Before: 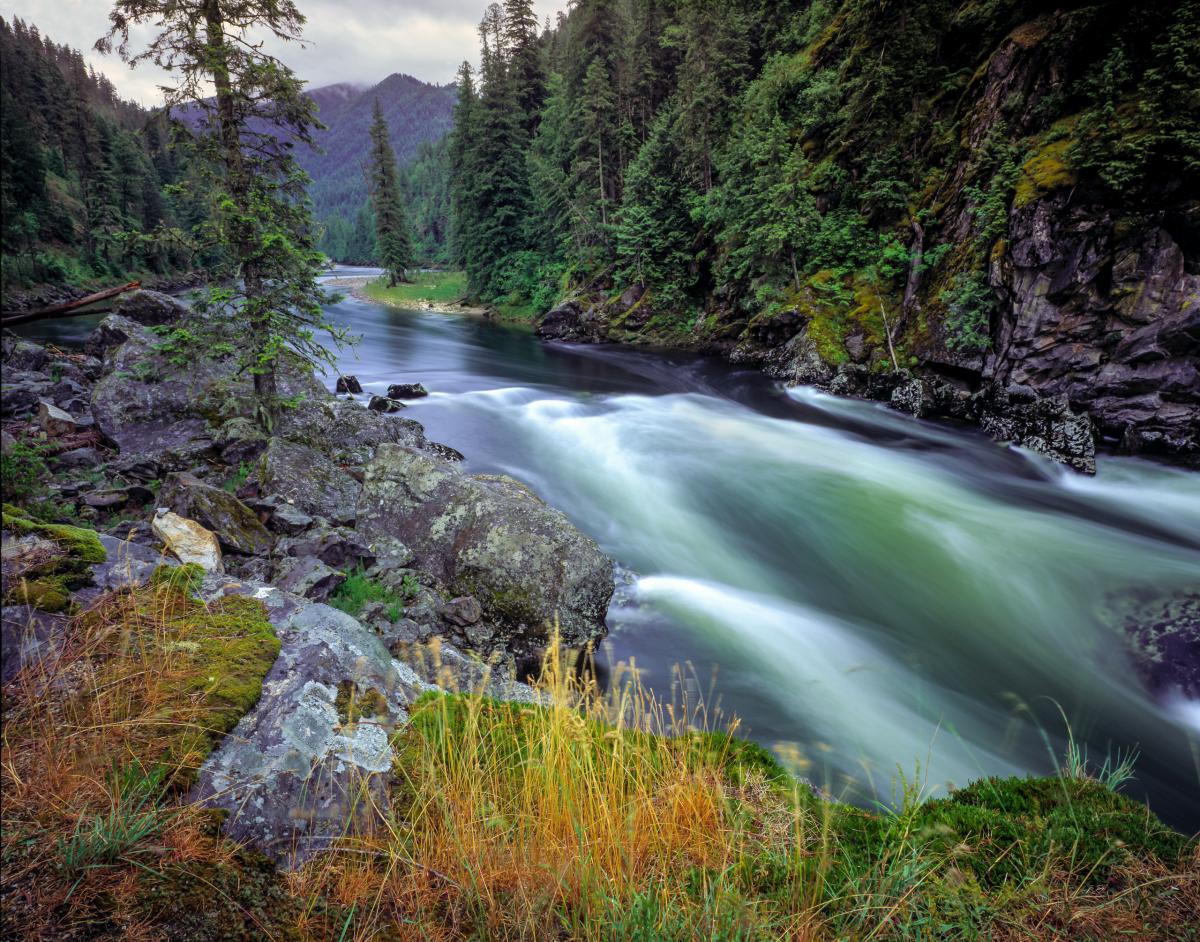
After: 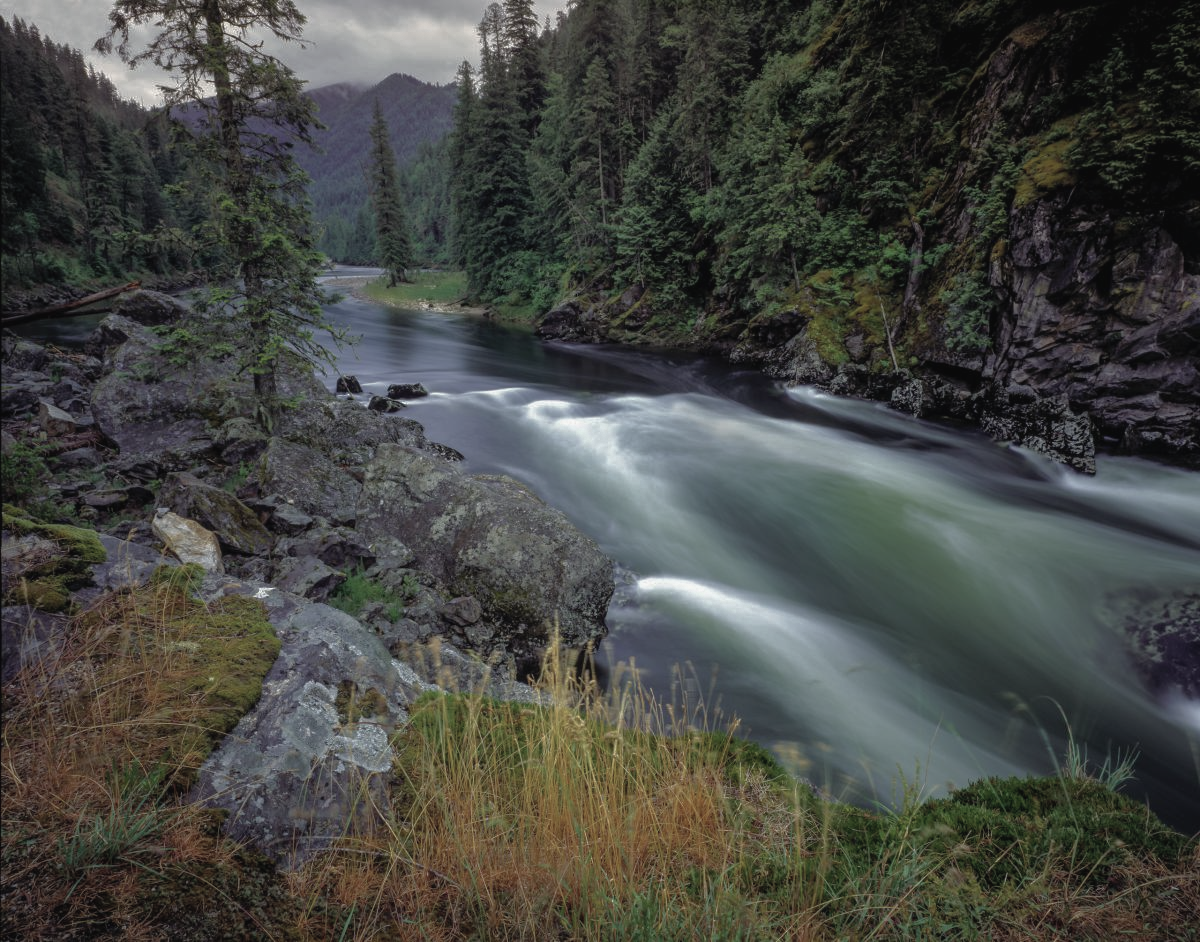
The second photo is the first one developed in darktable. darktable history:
contrast brightness saturation: contrast -0.05, saturation -0.41
base curve: curves: ch0 [(0, 0) (0.841, 0.609) (1, 1)]
